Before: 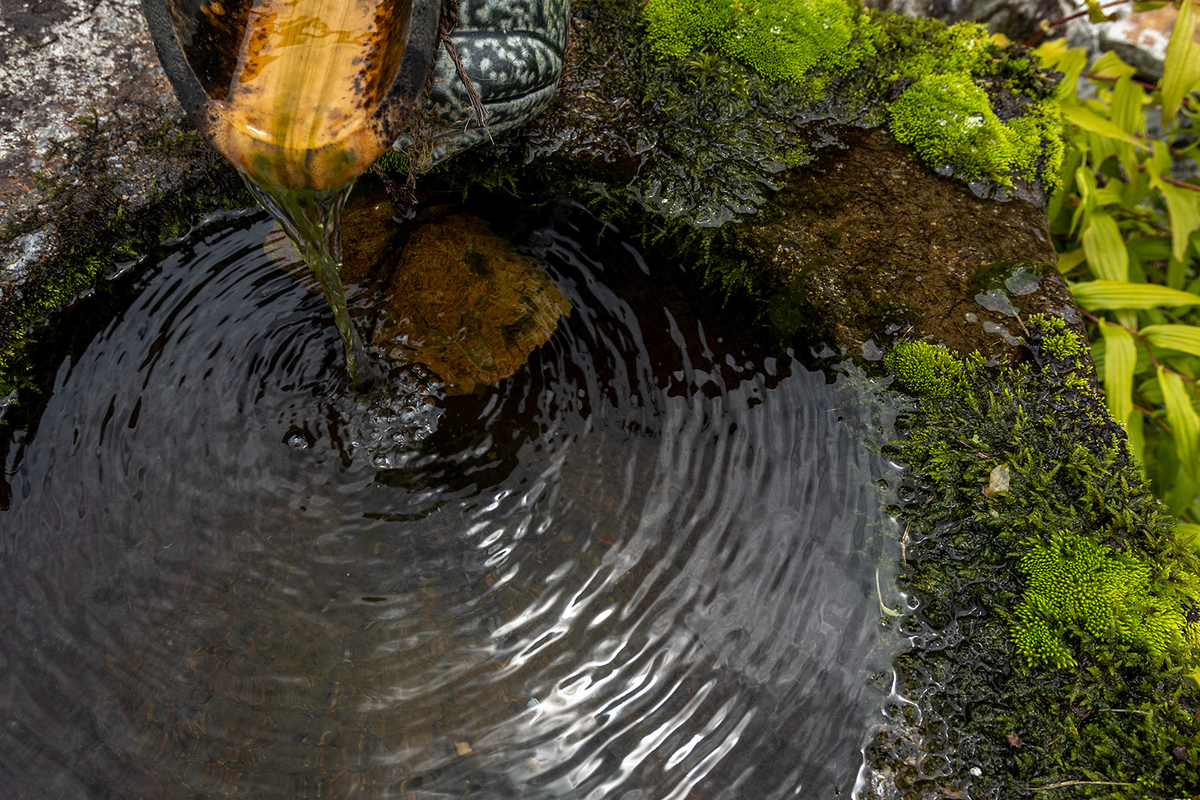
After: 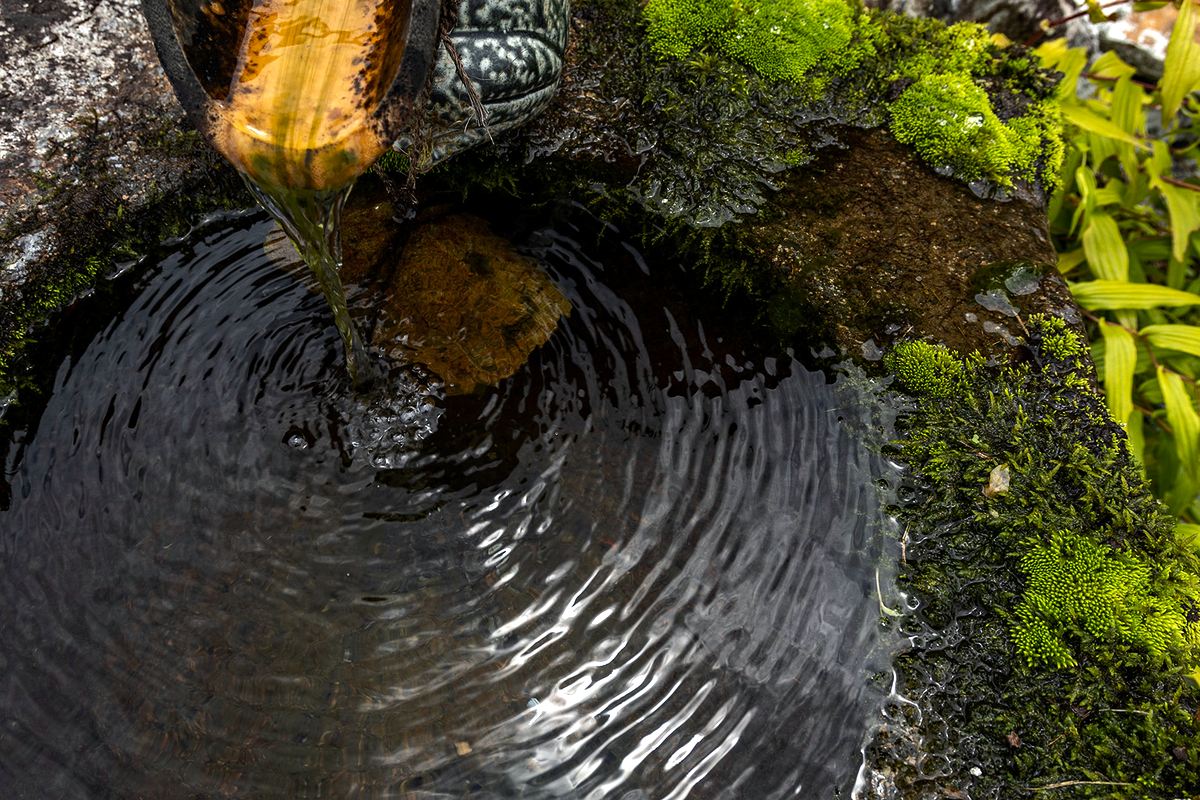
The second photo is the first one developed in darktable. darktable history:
tone equalizer: -8 EV -0.419 EV, -7 EV -0.418 EV, -6 EV -0.355 EV, -5 EV -0.259 EV, -3 EV 0.246 EV, -2 EV 0.306 EV, -1 EV 0.409 EV, +0 EV 0.387 EV, edges refinement/feathering 500, mask exposure compensation -1.57 EV, preserve details no
haze removal: compatibility mode true, adaptive false
